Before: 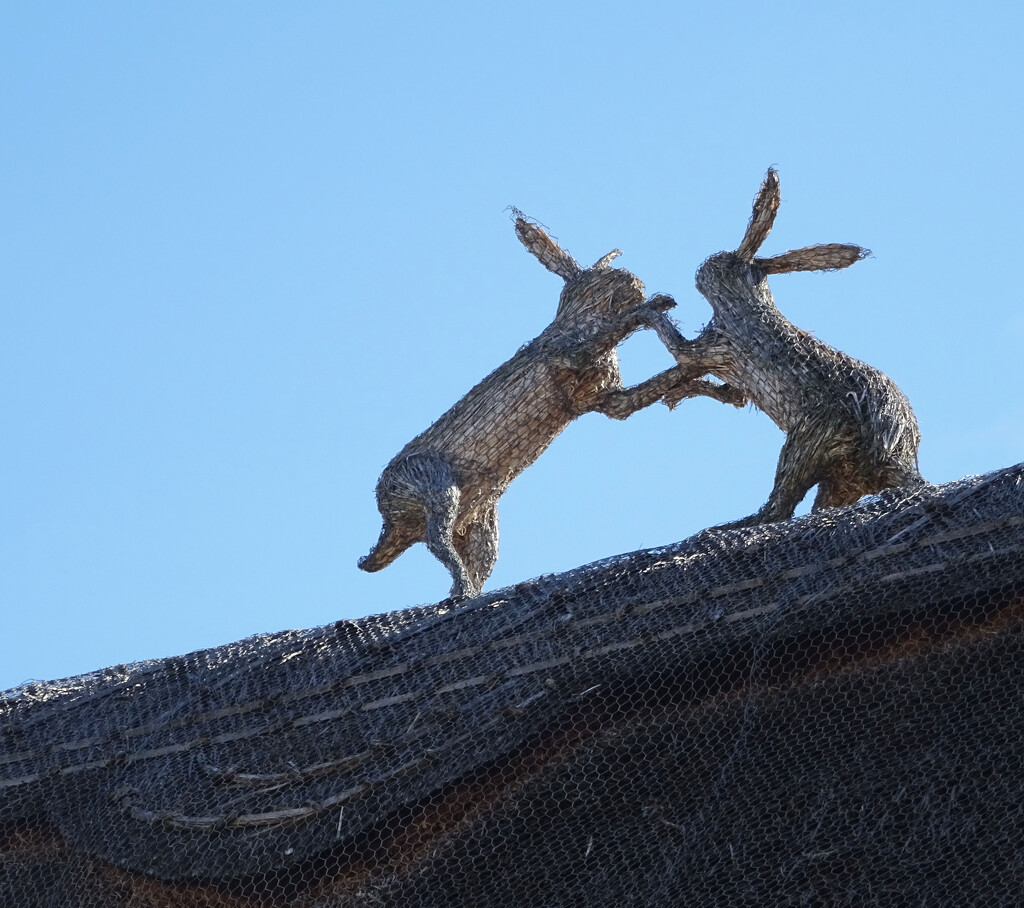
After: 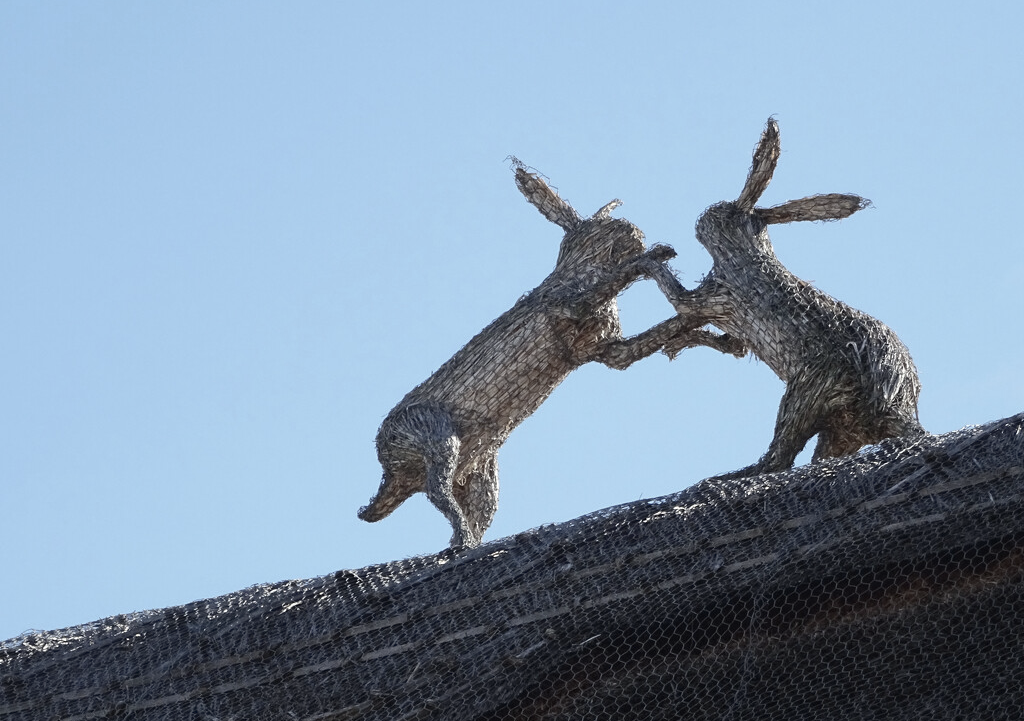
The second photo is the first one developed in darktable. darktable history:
color balance rgb: linear chroma grading › global chroma 15.549%, perceptual saturation grading › global saturation -28.882%, perceptual saturation grading › highlights -20.752%, perceptual saturation grading › mid-tones -23.856%, perceptual saturation grading › shadows -24.047%, global vibrance 14.758%
crop and rotate: top 5.649%, bottom 14.916%
